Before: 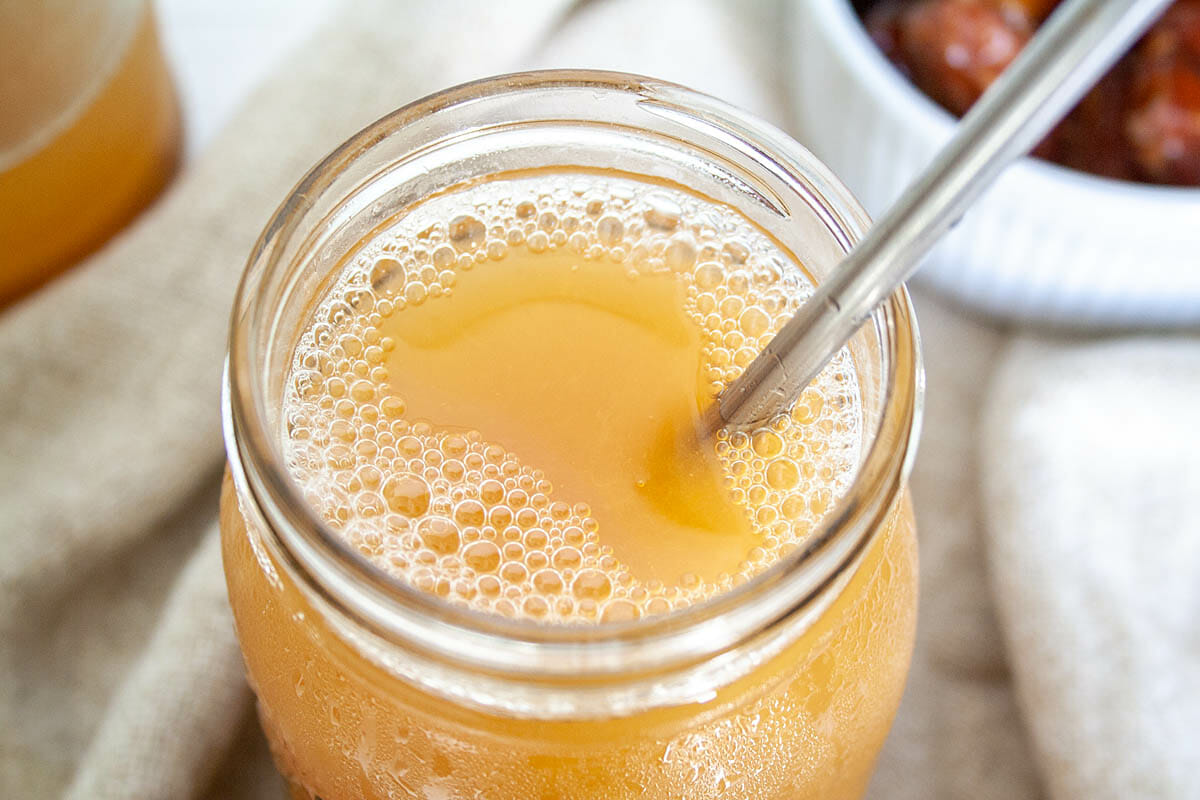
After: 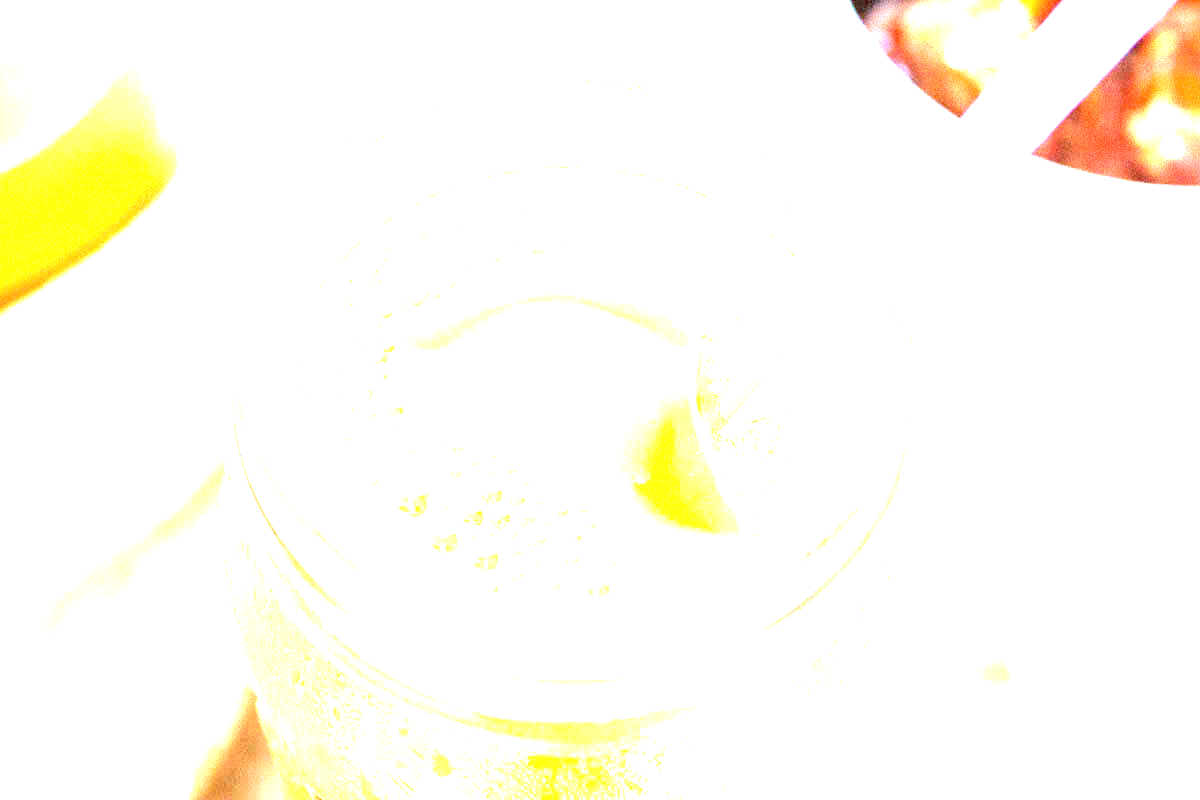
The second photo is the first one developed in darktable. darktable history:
exposure: black level correction 0, exposure 4.102 EV, compensate highlight preservation false
